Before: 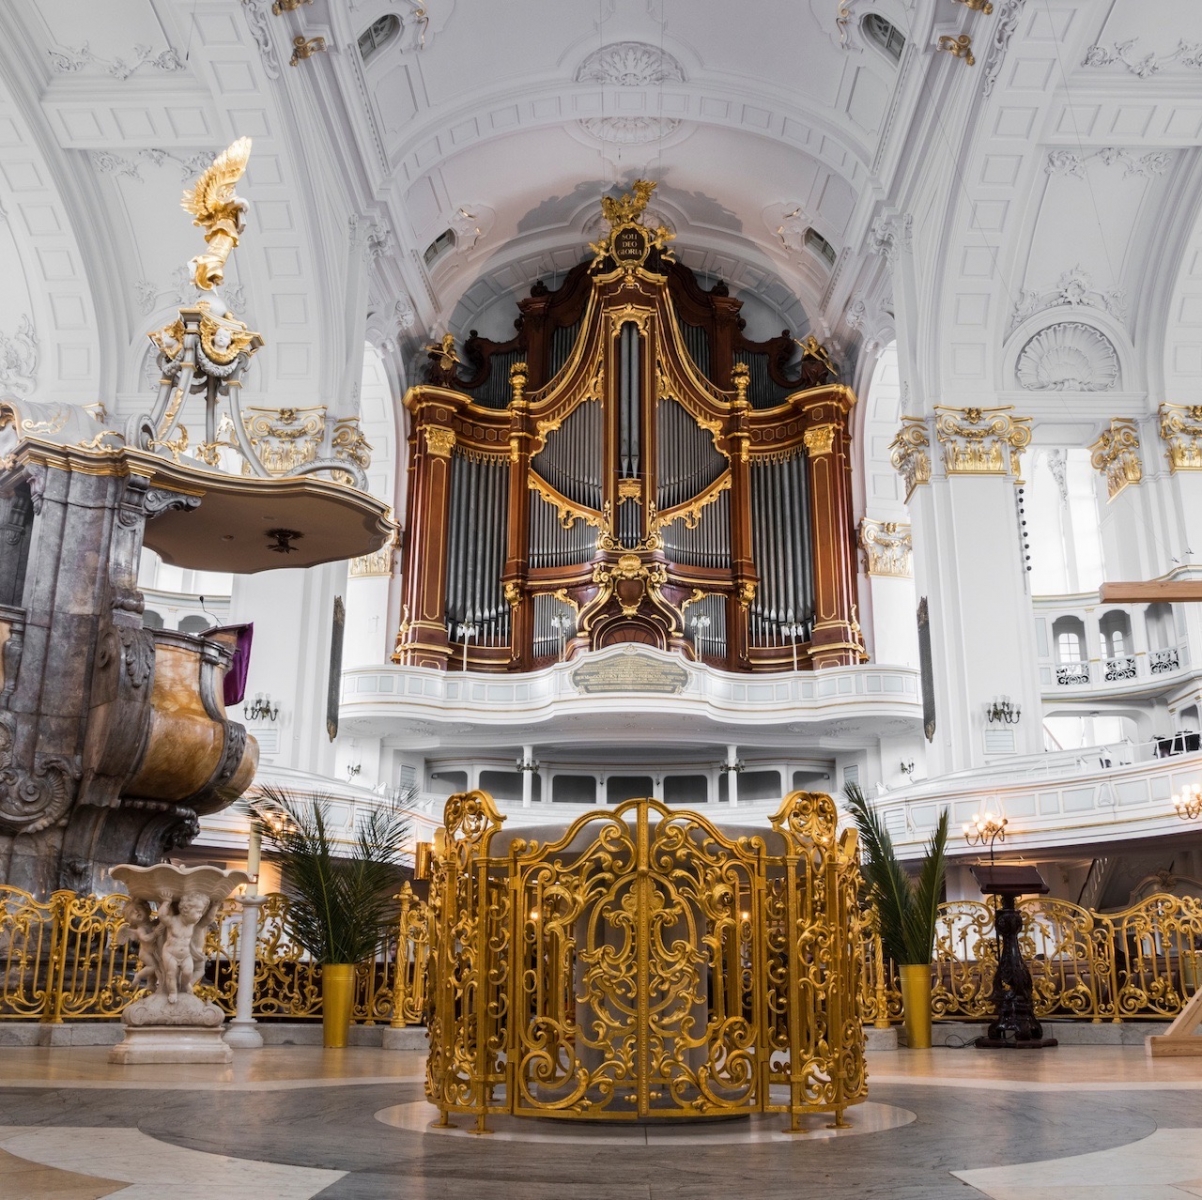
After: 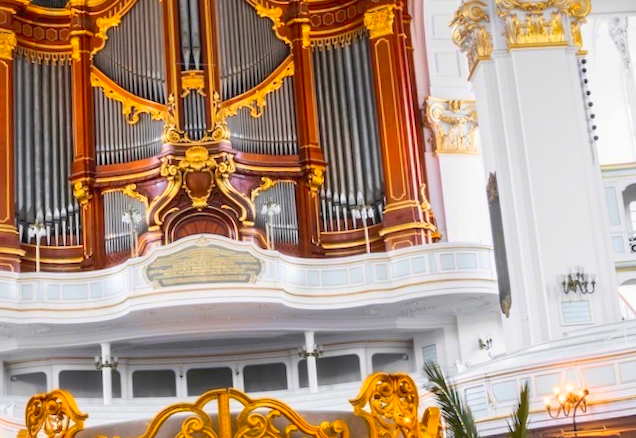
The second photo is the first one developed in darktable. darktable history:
shadows and highlights: on, module defaults
crop: left 36.607%, top 34.735%, right 13.146%, bottom 30.611%
contrast brightness saturation: contrast 0.2, brightness 0.2, saturation 0.8
rotate and perspective: rotation -3.18°, automatic cropping off
